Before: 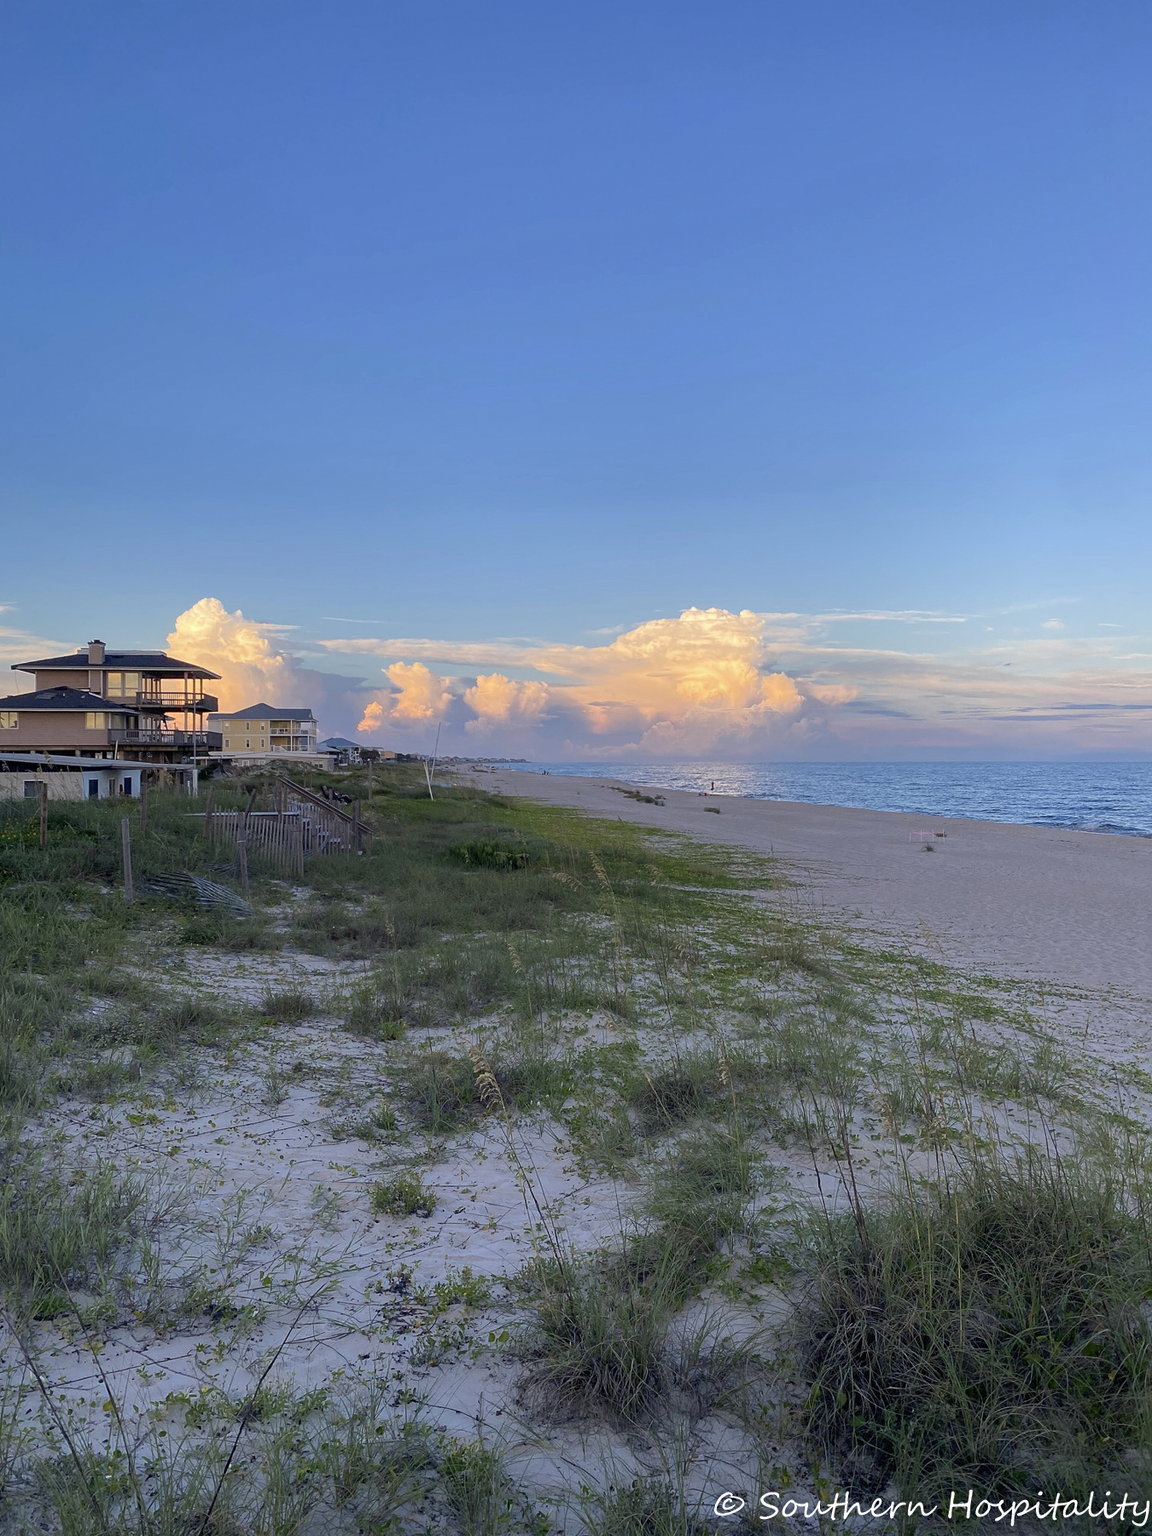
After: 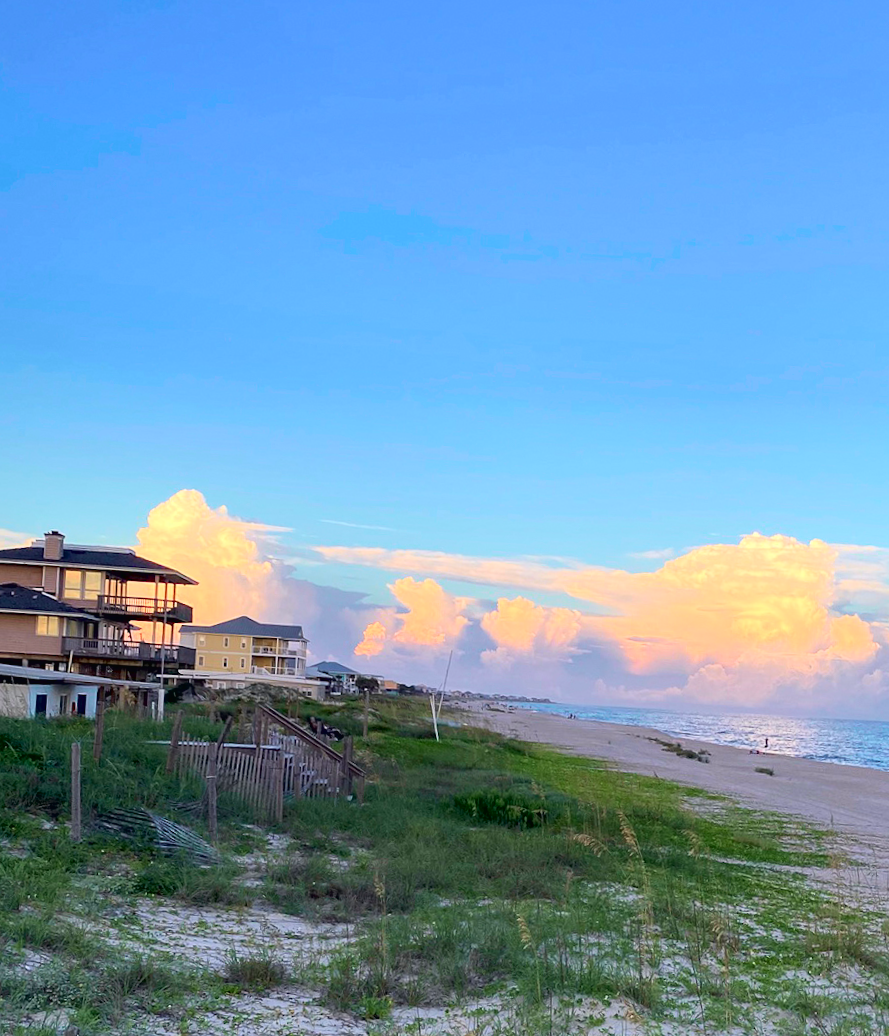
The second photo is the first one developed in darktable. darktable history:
exposure: black level correction 0.001, exposure 0.191 EV, compensate highlight preservation false
rotate and perspective: rotation -1.77°, lens shift (horizontal) 0.004, automatic cropping off
tone curve: curves: ch0 [(0, 0.013) (0.054, 0.018) (0.205, 0.191) (0.289, 0.292) (0.39, 0.424) (0.493, 0.551) (0.647, 0.752) (0.796, 0.887) (1, 0.998)]; ch1 [(0, 0) (0.371, 0.339) (0.477, 0.452) (0.494, 0.495) (0.501, 0.501) (0.51, 0.516) (0.54, 0.557) (0.572, 0.605) (0.625, 0.687) (0.774, 0.841) (1, 1)]; ch2 [(0, 0) (0.32, 0.281) (0.403, 0.399) (0.441, 0.428) (0.47, 0.469) (0.498, 0.496) (0.524, 0.543) (0.551, 0.579) (0.633, 0.665) (0.7, 0.711) (1, 1)], color space Lab, independent channels, preserve colors none
crop and rotate: angle -4.99°, left 2.122%, top 6.945%, right 27.566%, bottom 30.519%
